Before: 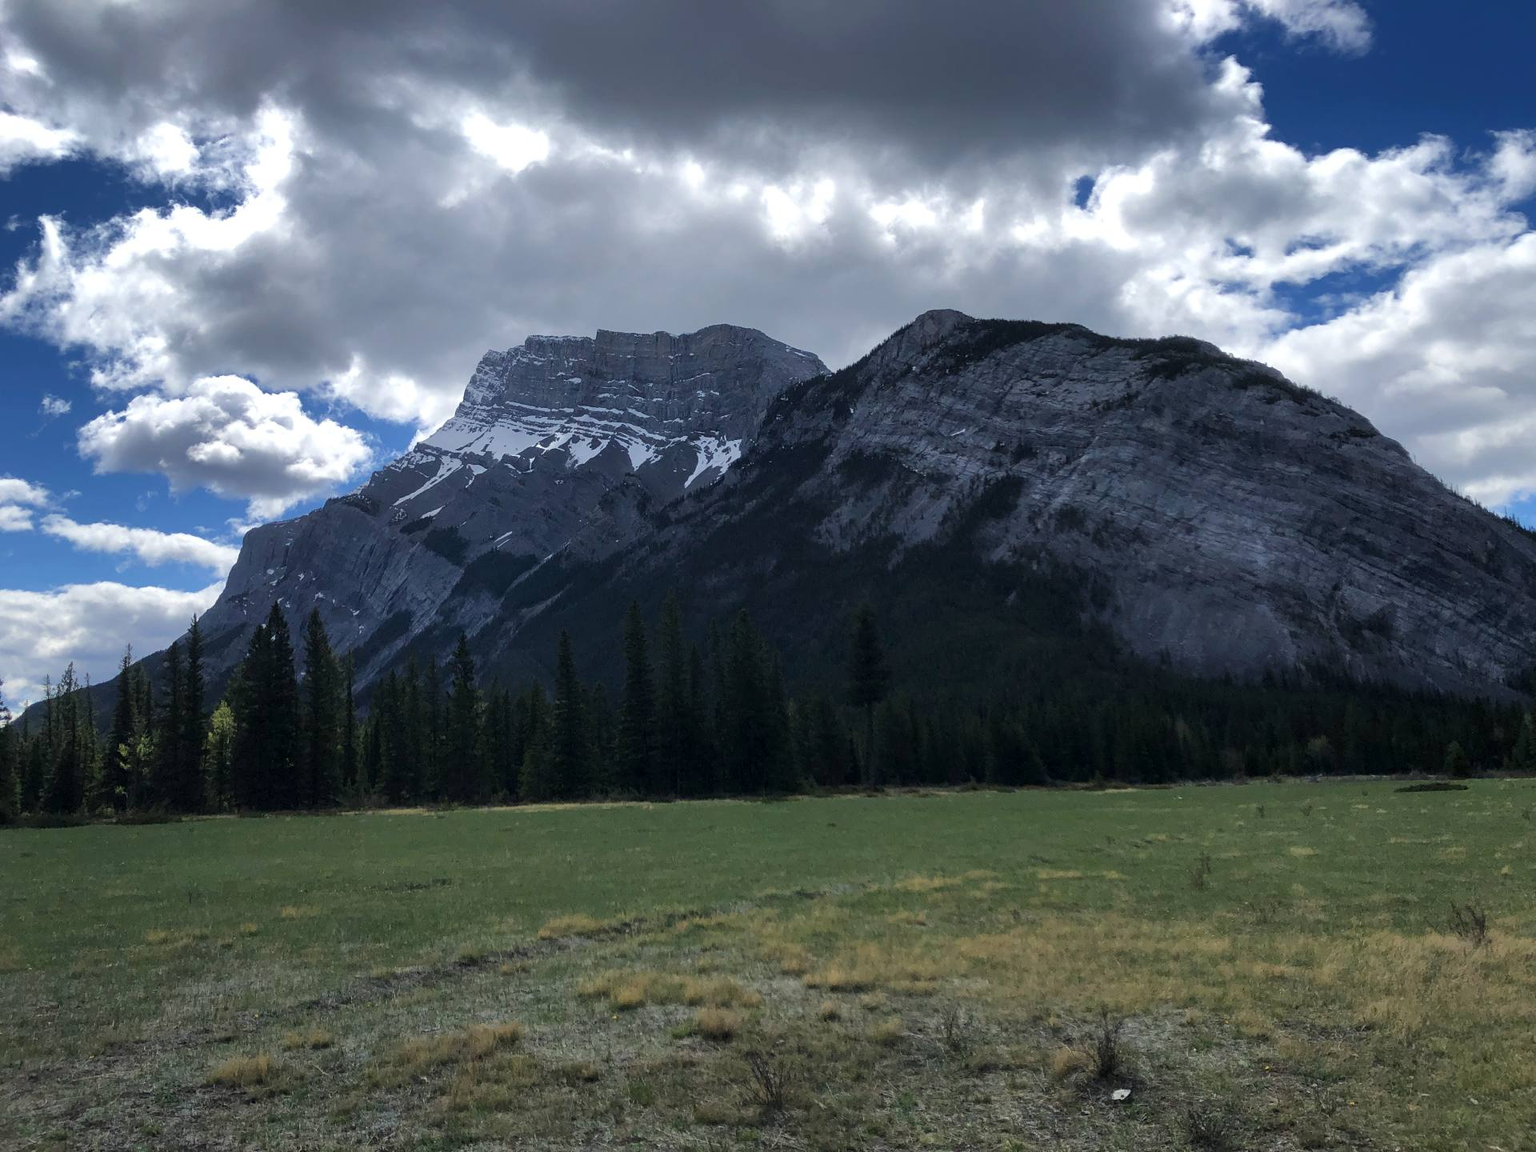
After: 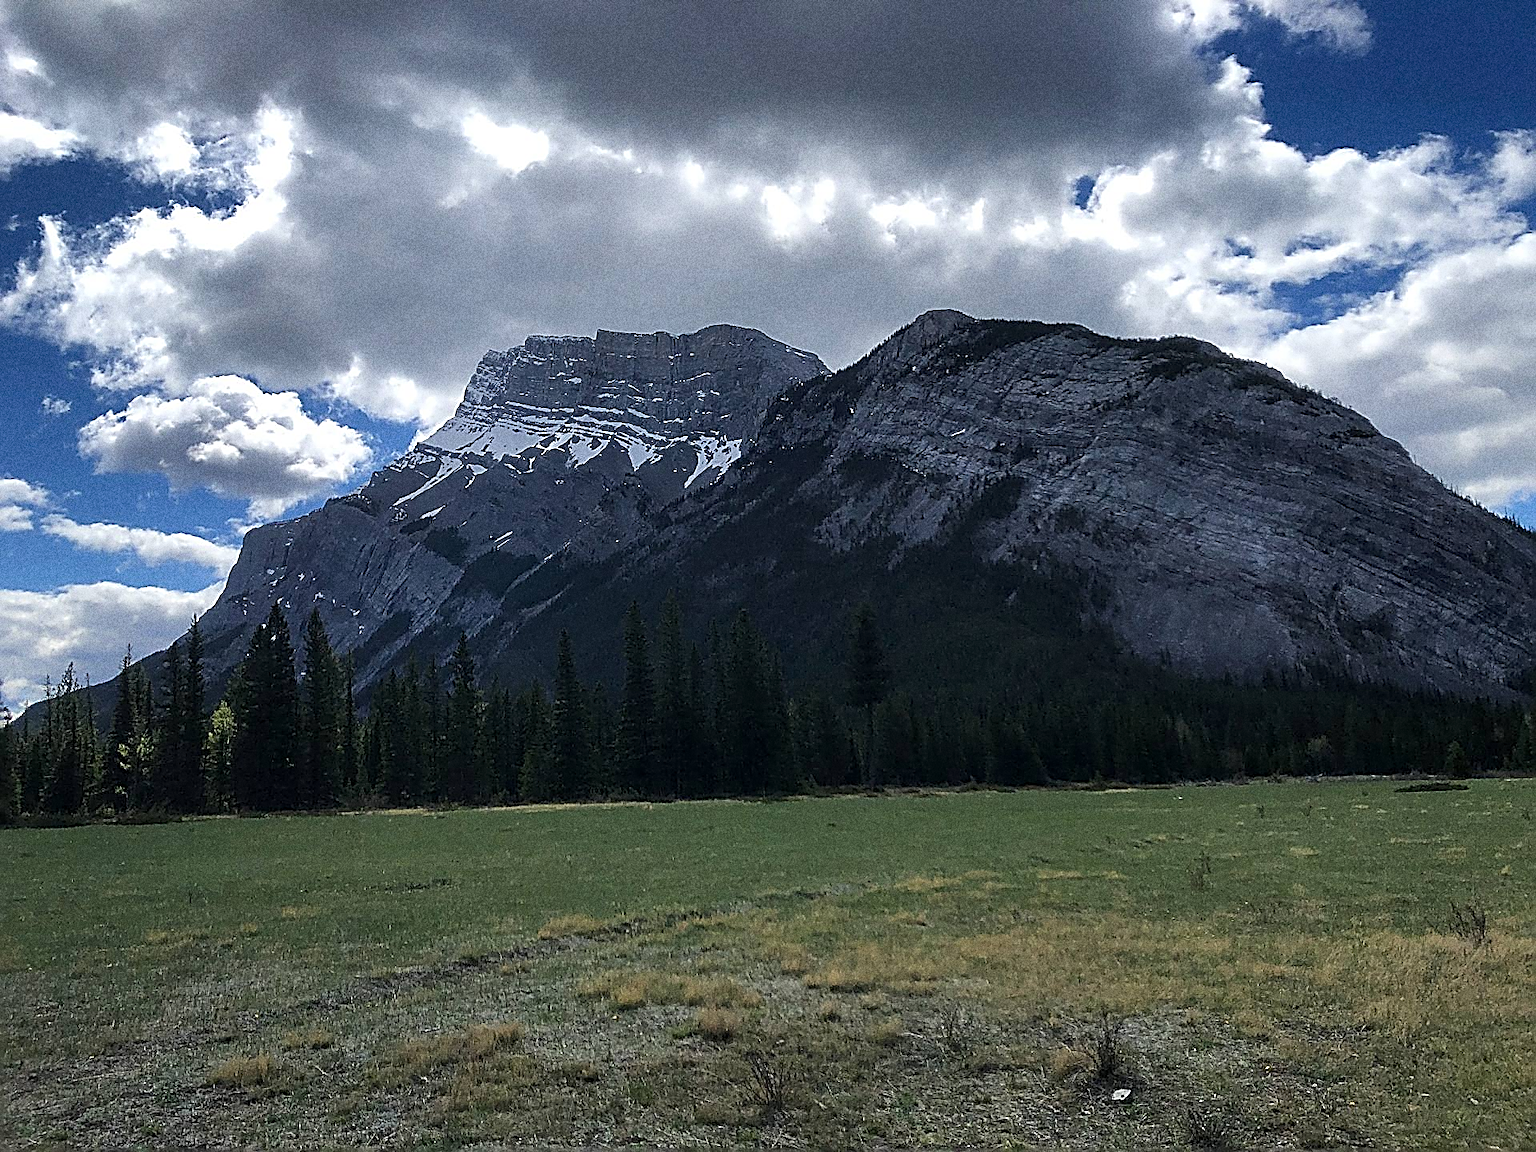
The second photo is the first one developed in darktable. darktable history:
grain: strength 49.07%
sharpen: amount 1.861
